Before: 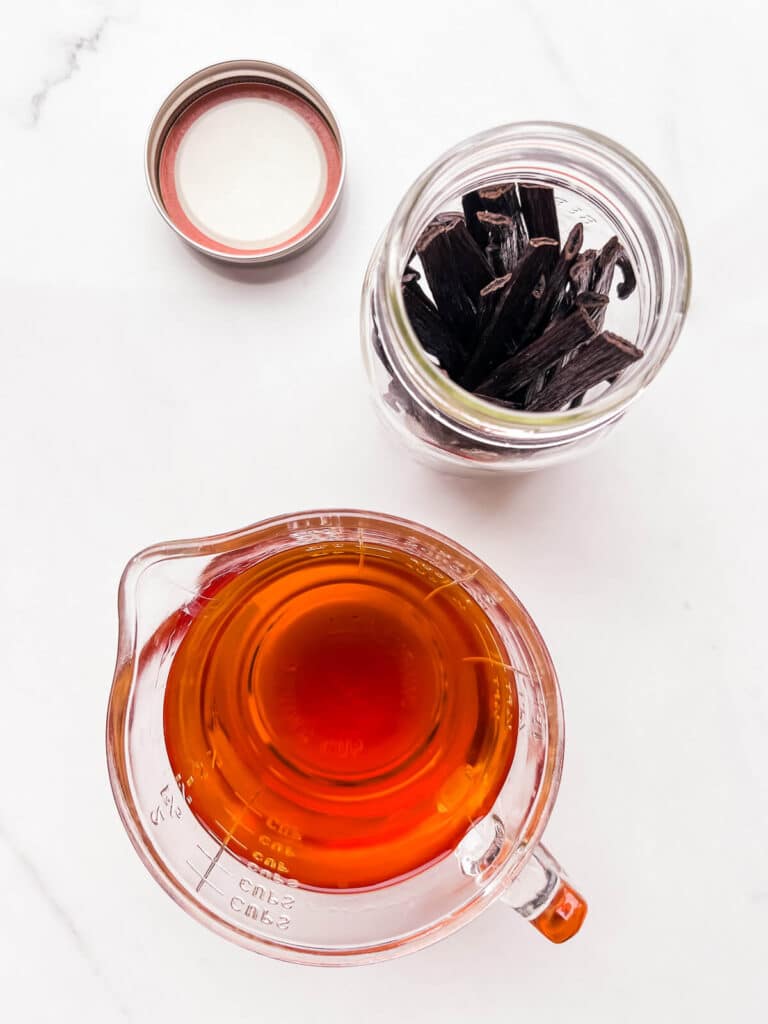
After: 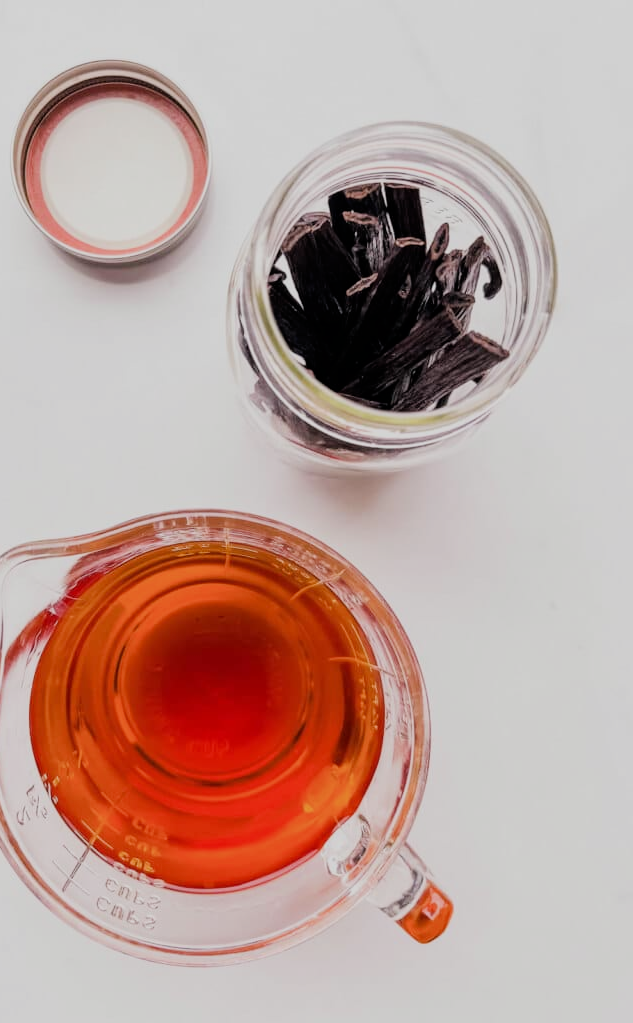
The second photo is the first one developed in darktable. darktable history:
filmic rgb: black relative exposure -7.65 EV, white relative exposure 4.56 EV, hardness 3.61
crop: left 17.568%, bottom 0.032%
